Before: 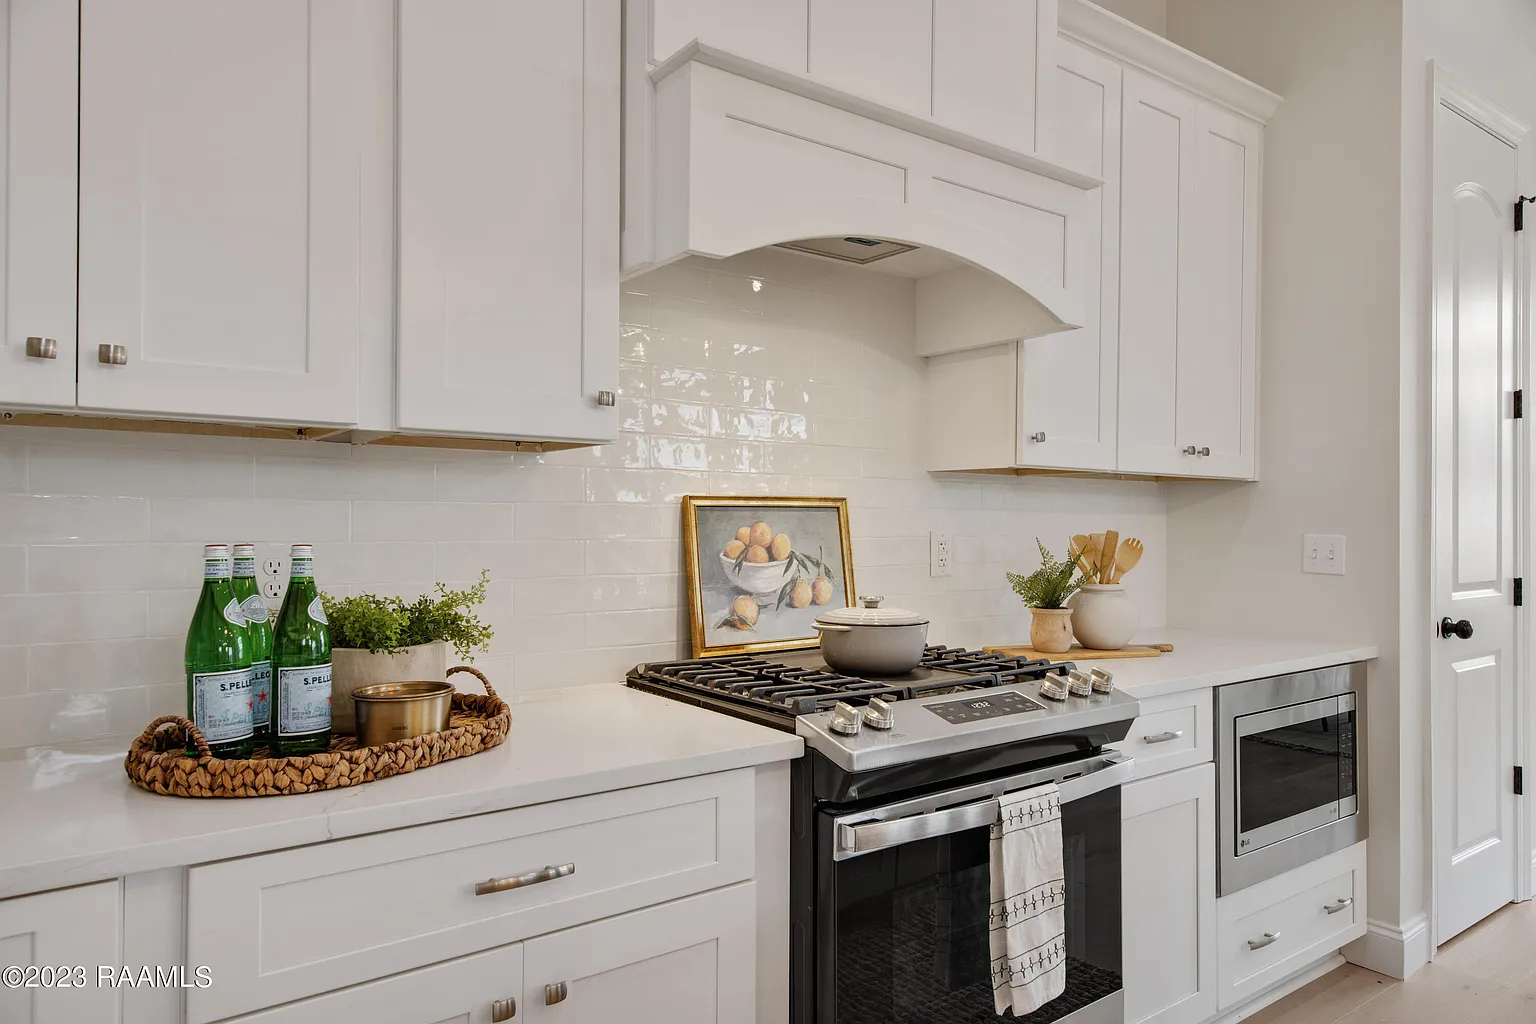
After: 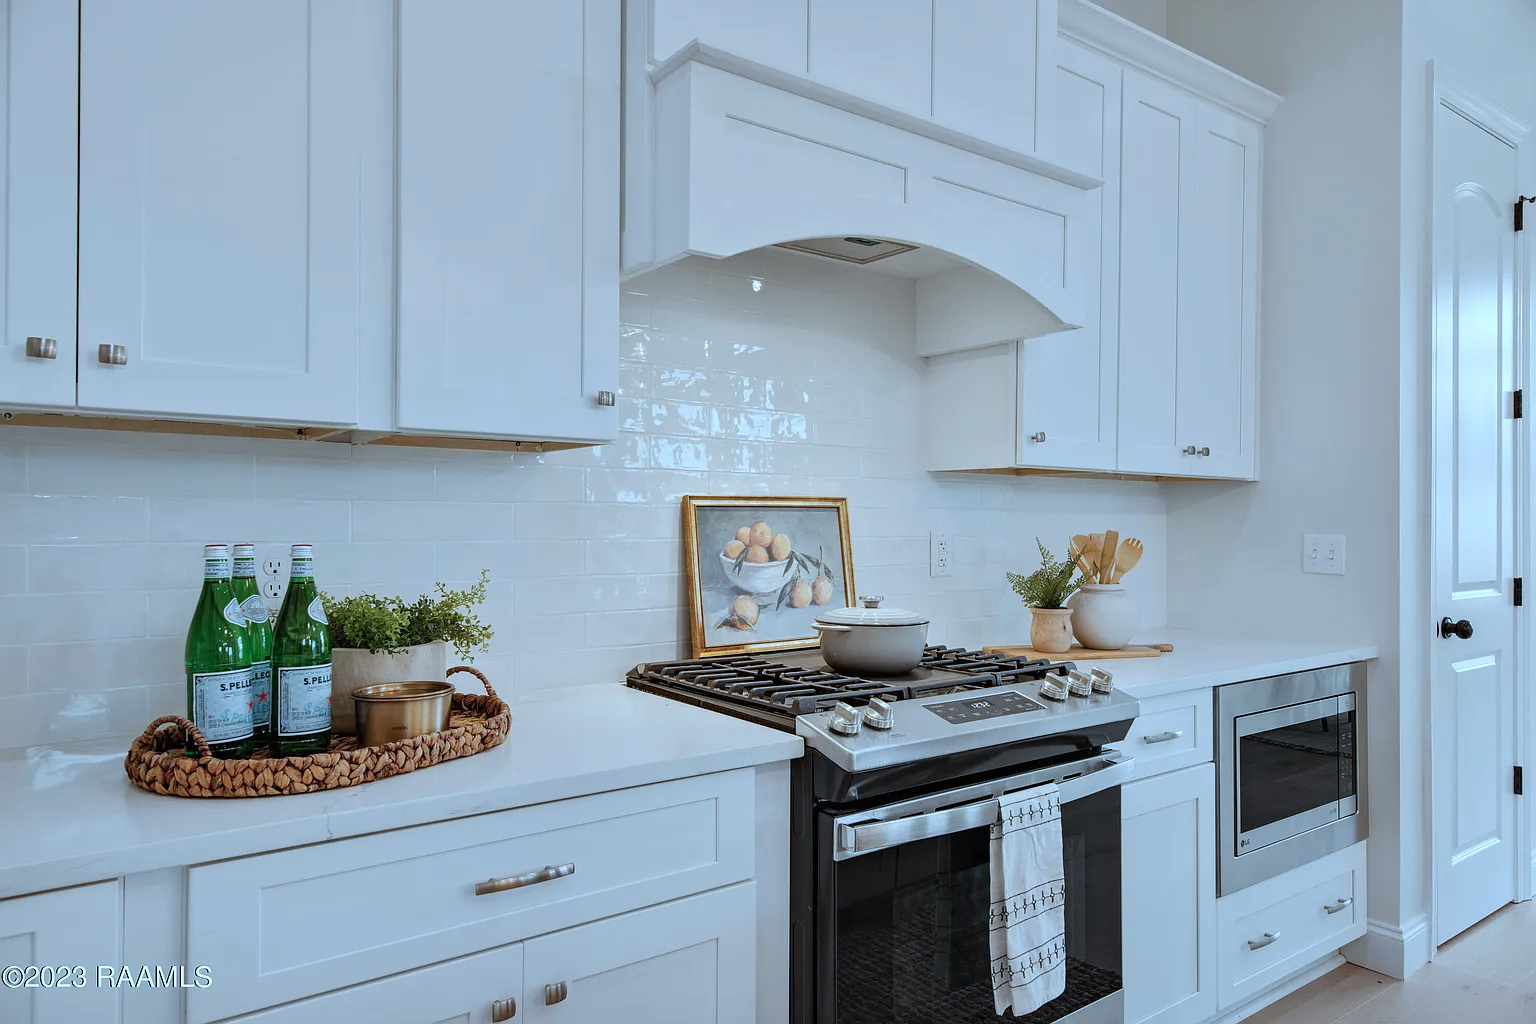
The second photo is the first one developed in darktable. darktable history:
color correction: highlights a* -9.26, highlights b* -23.78
